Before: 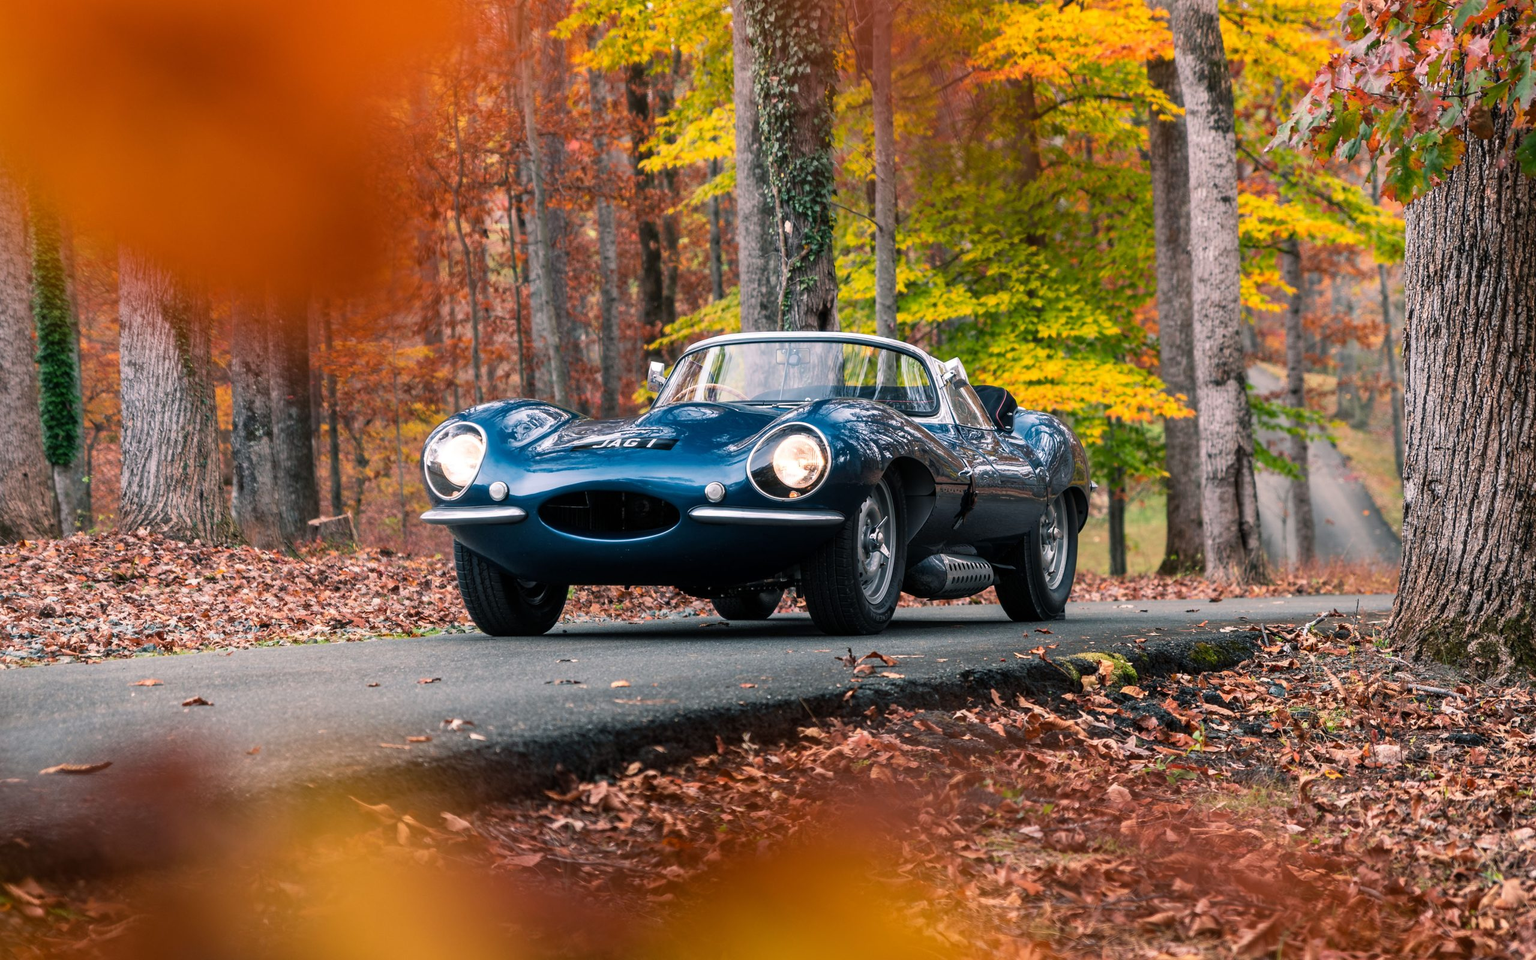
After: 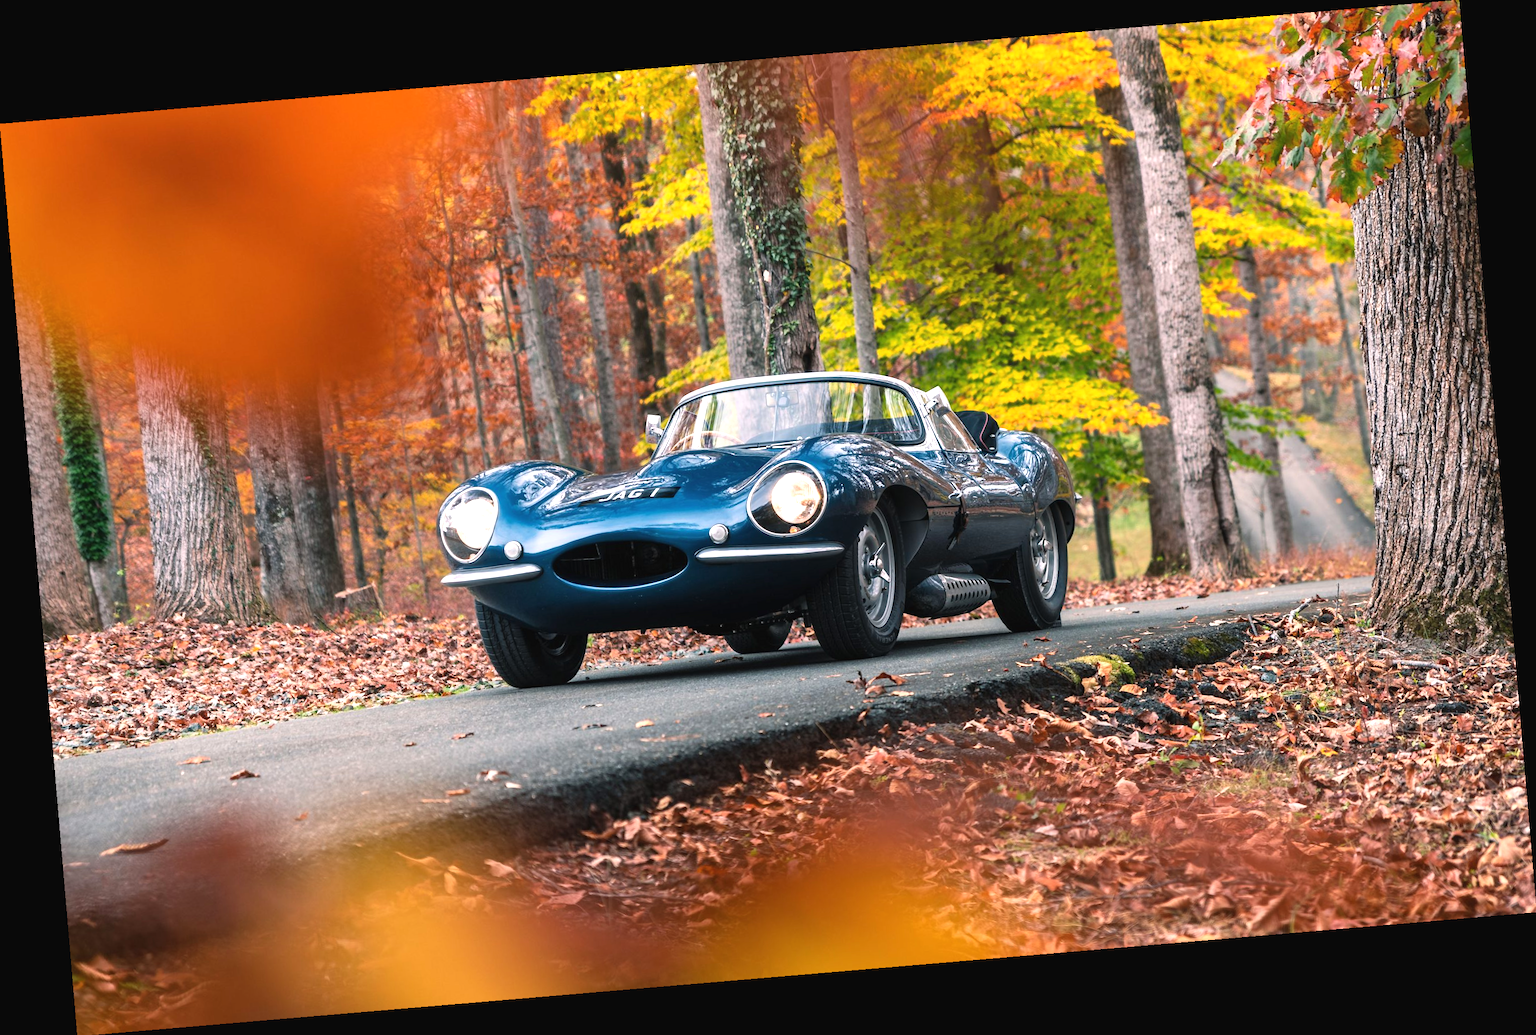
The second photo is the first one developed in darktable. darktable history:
exposure: black level correction -0.002, exposure 0.54 EV, compensate highlight preservation false
rotate and perspective: rotation -4.86°, automatic cropping off
